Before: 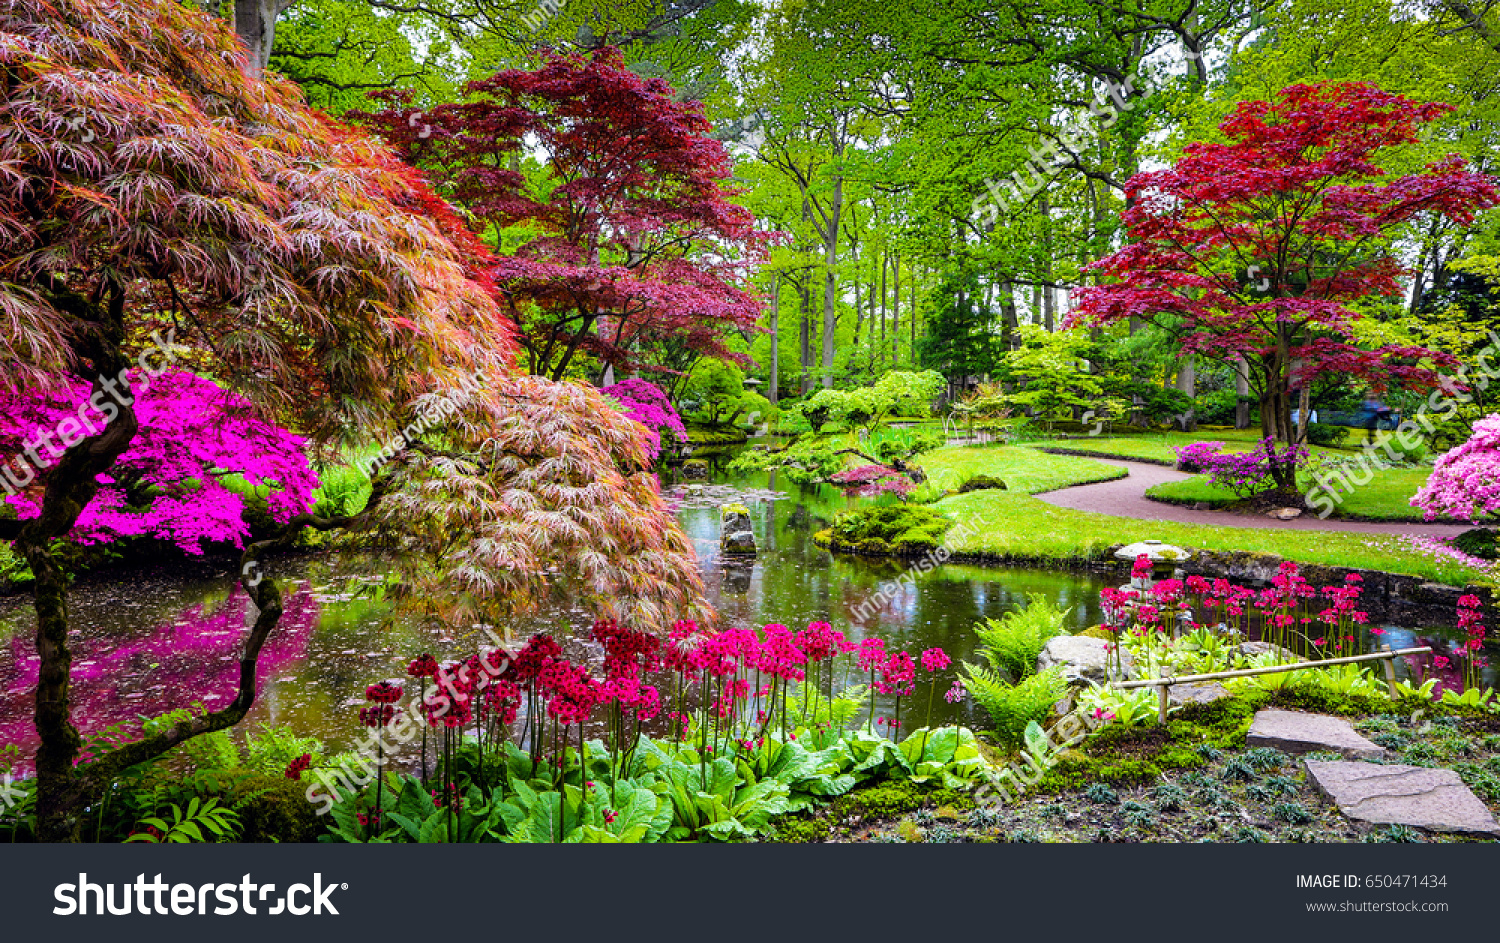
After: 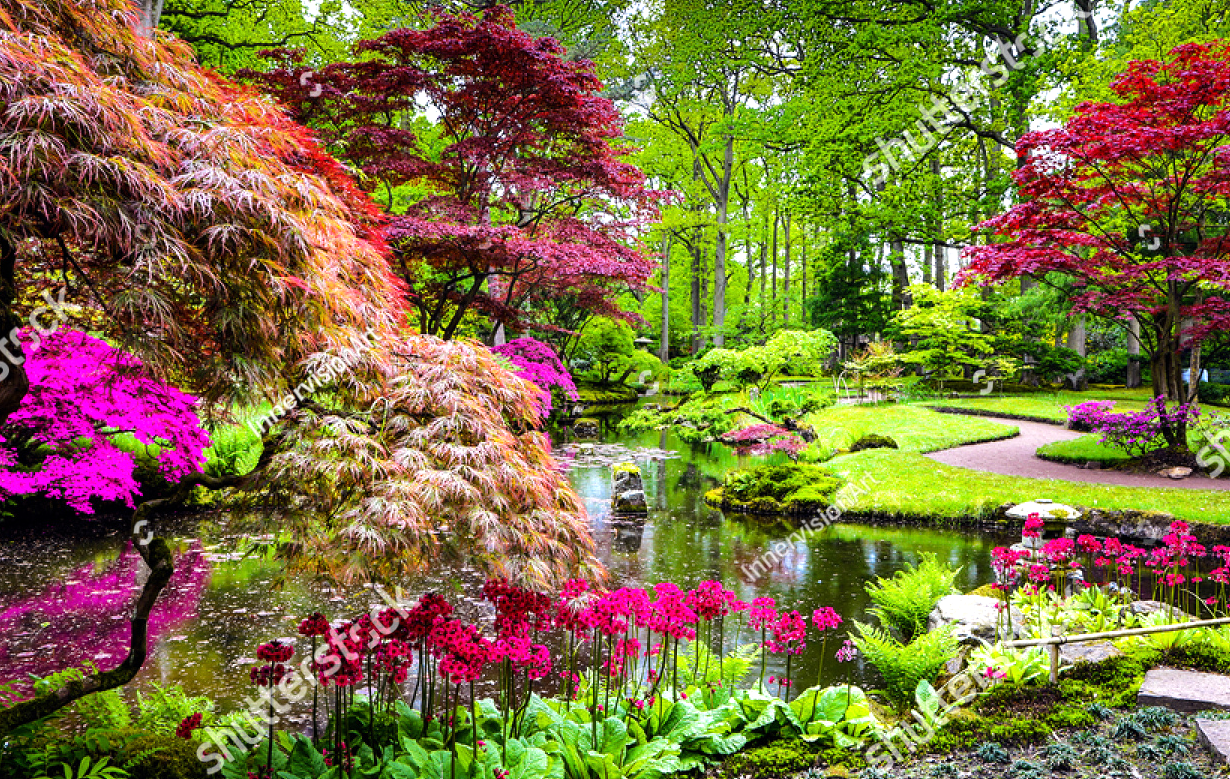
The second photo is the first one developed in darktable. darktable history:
tone equalizer: -8 EV -0.385 EV, -7 EV -0.364 EV, -6 EV -0.302 EV, -5 EV -0.19 EV, -3 EV 0.257 EV, -2 EV 0.32 EV, -1 EV 0.4 EV, +0 EV 0.407 EV, edges refinement/feathering 500, mask exposure compensation -1.24 EV, preserve details no
crop and rotate: left 7.386%, top 4.37%, right 10.549%, bottom 12.981%
